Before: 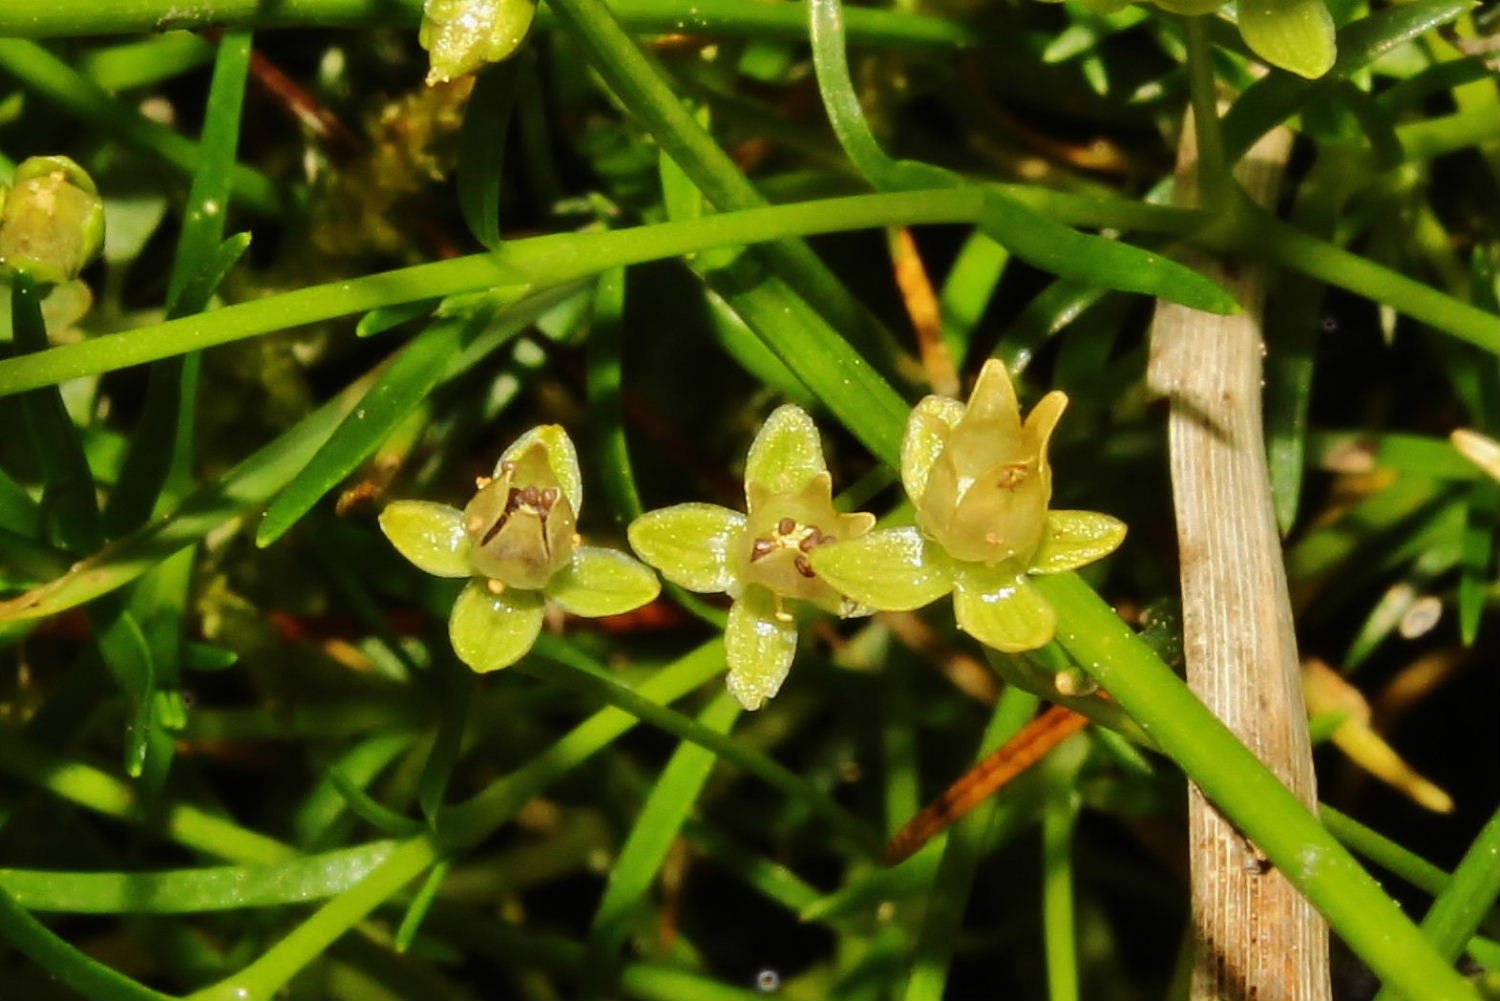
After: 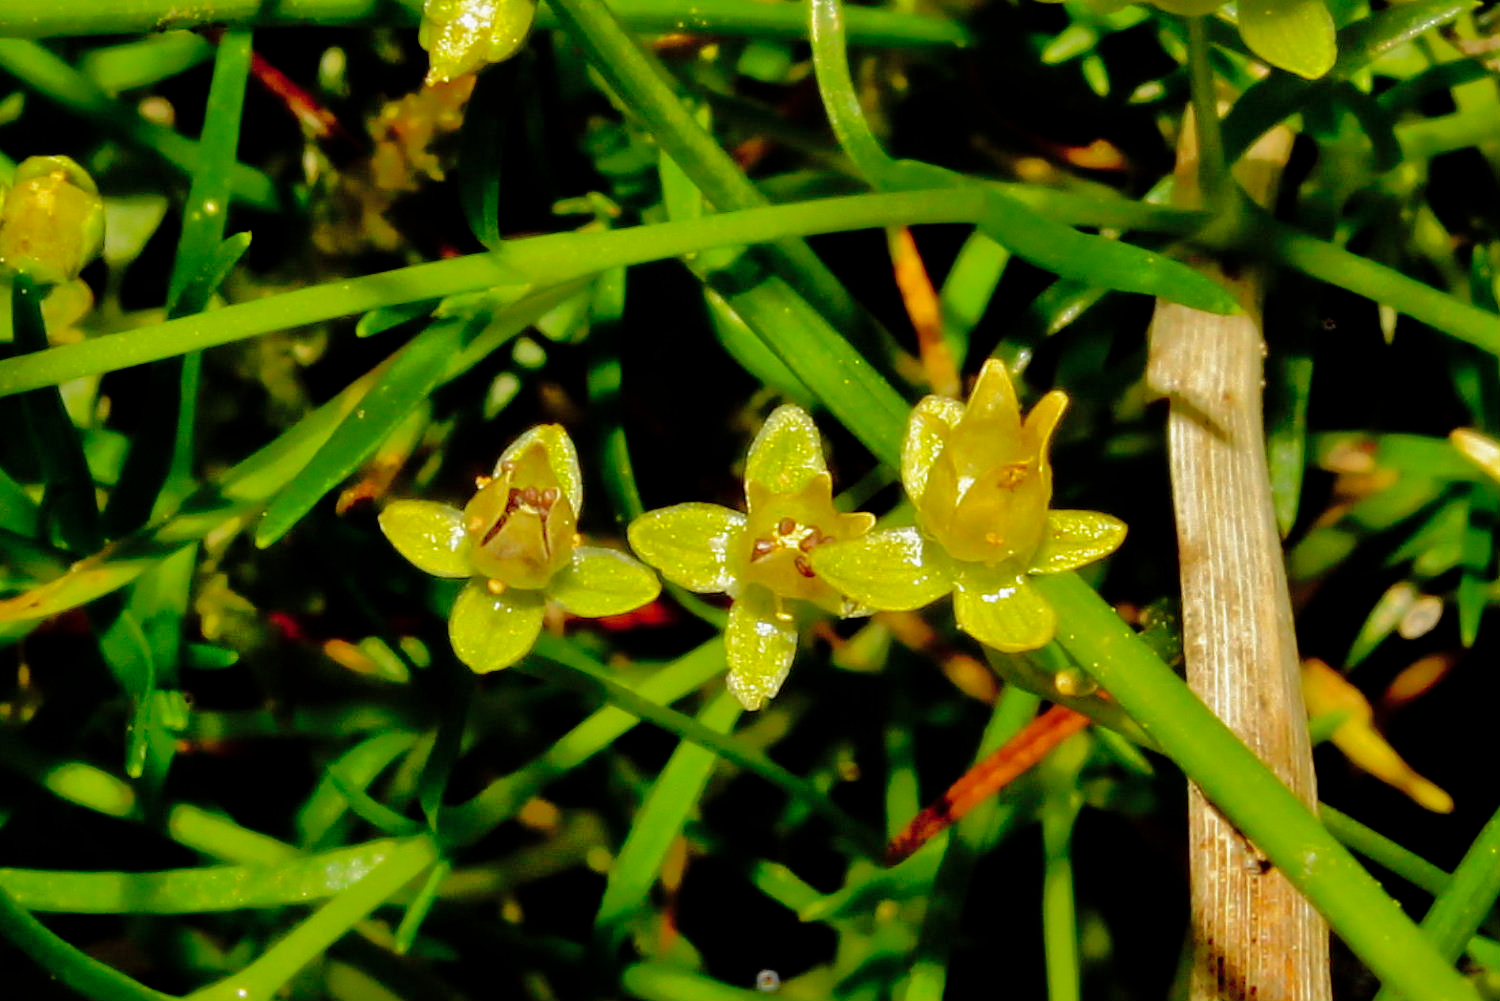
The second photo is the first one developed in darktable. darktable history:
shadows and highlights: shadows 60, highlights -60
filmic rgb: black relative exposure -8.7 EV, white relative exposure 2.7 EV, threshold 3 EV, target black luminance 0%, hardness 6.25, latitude 76.53%, contrast 1.326, shadows ↔ highlights balance -0.349%, preserve chrominance no, color science v4 (2020), enable highlight reconstruction true
